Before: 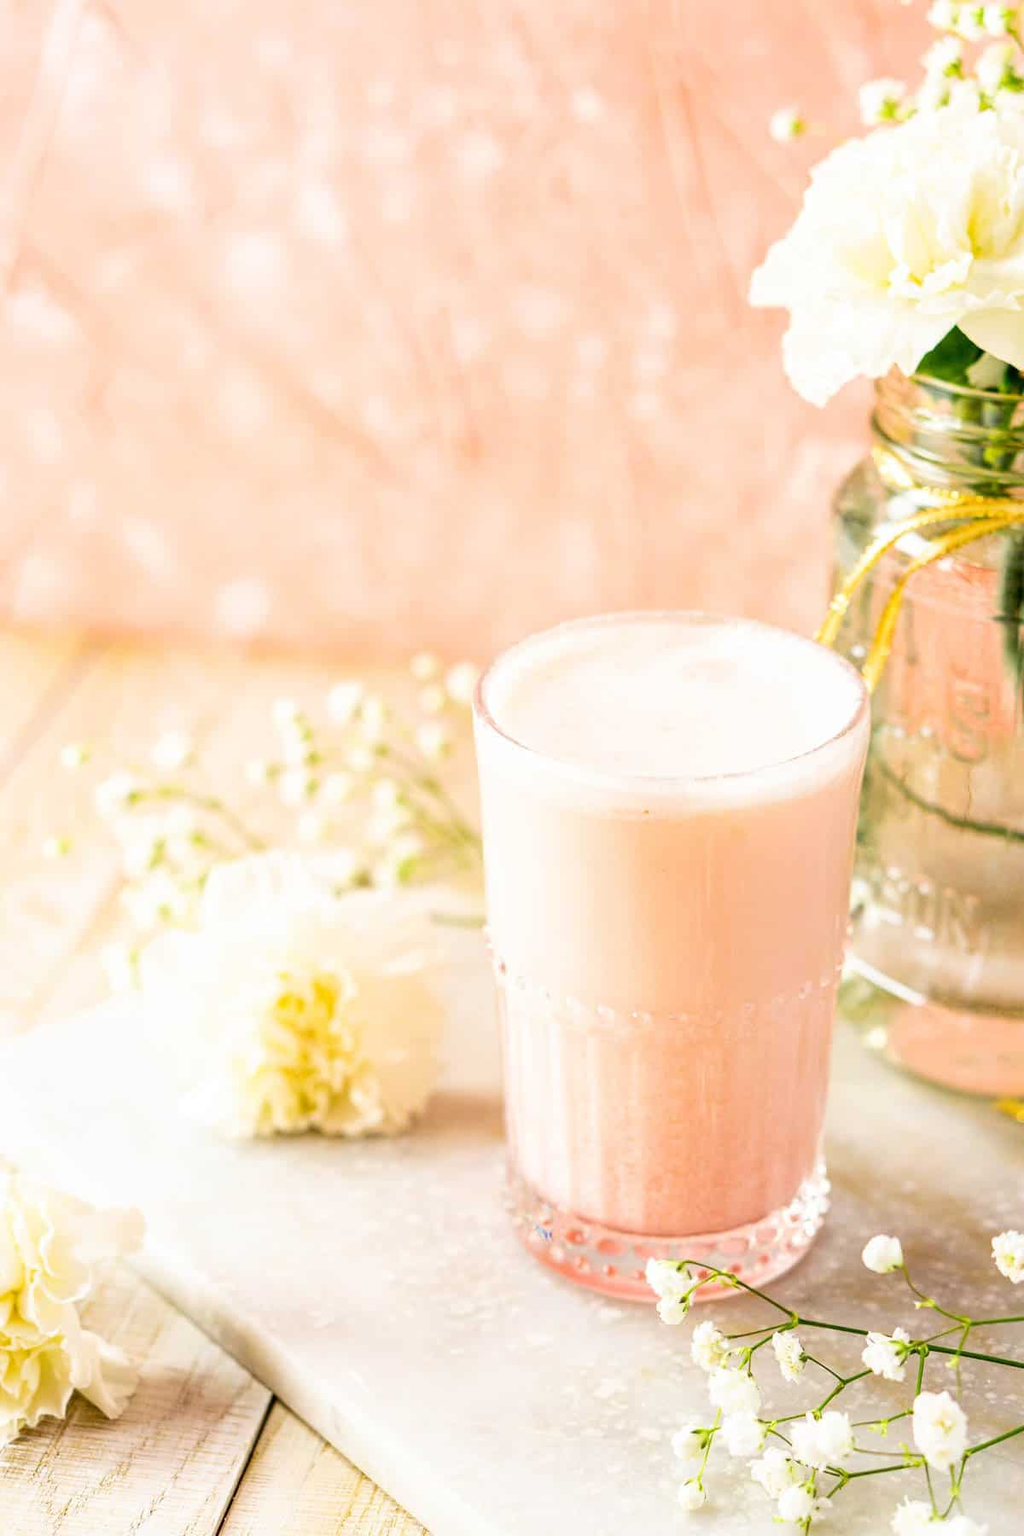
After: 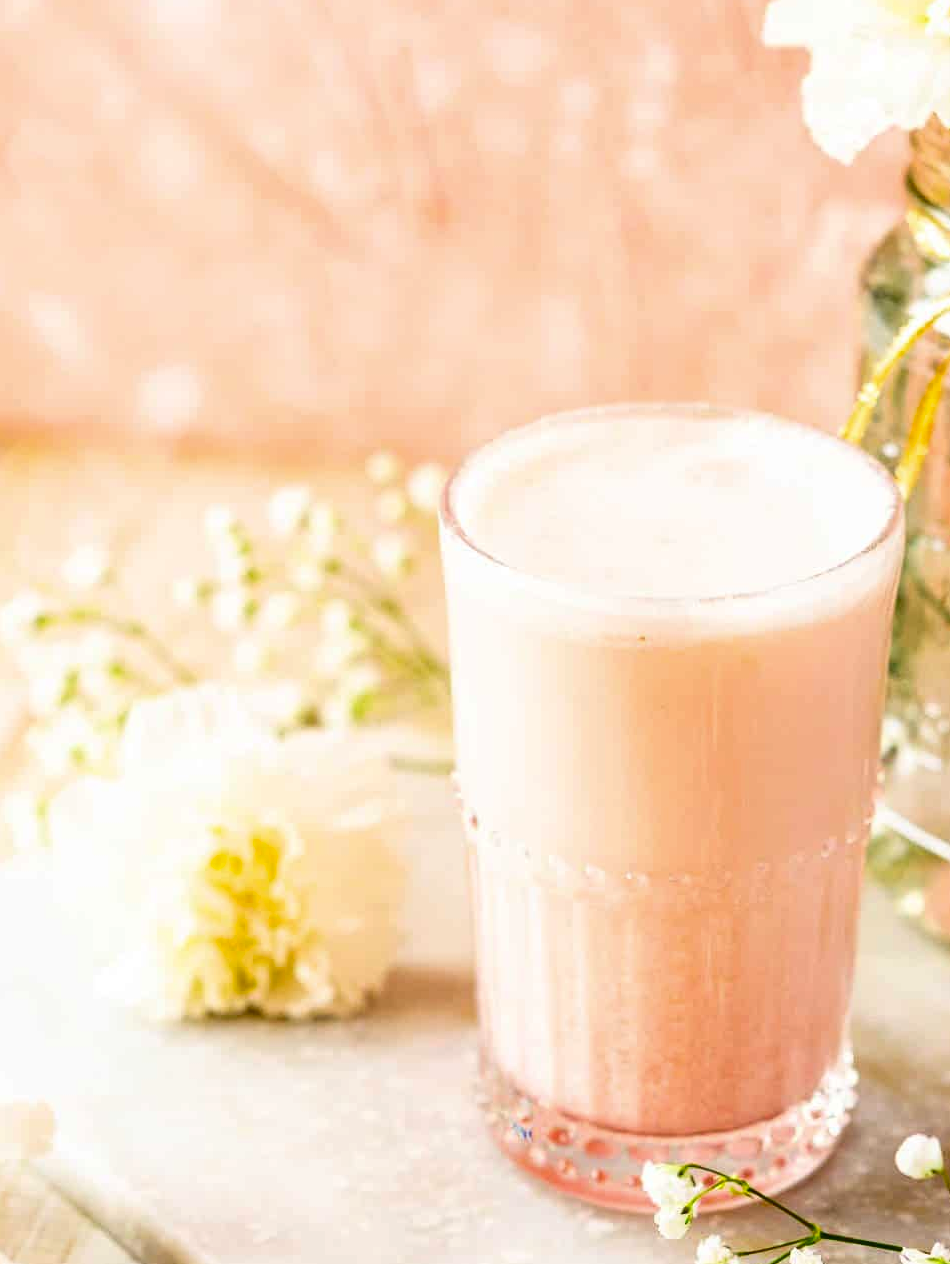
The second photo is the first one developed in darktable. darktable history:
crop: left 9.629%, top 17.398%, right 11.167%, bottom 12.355%
contrast brightness saturation: contrast 0.128, brightness -0.239, saturation 0.142
